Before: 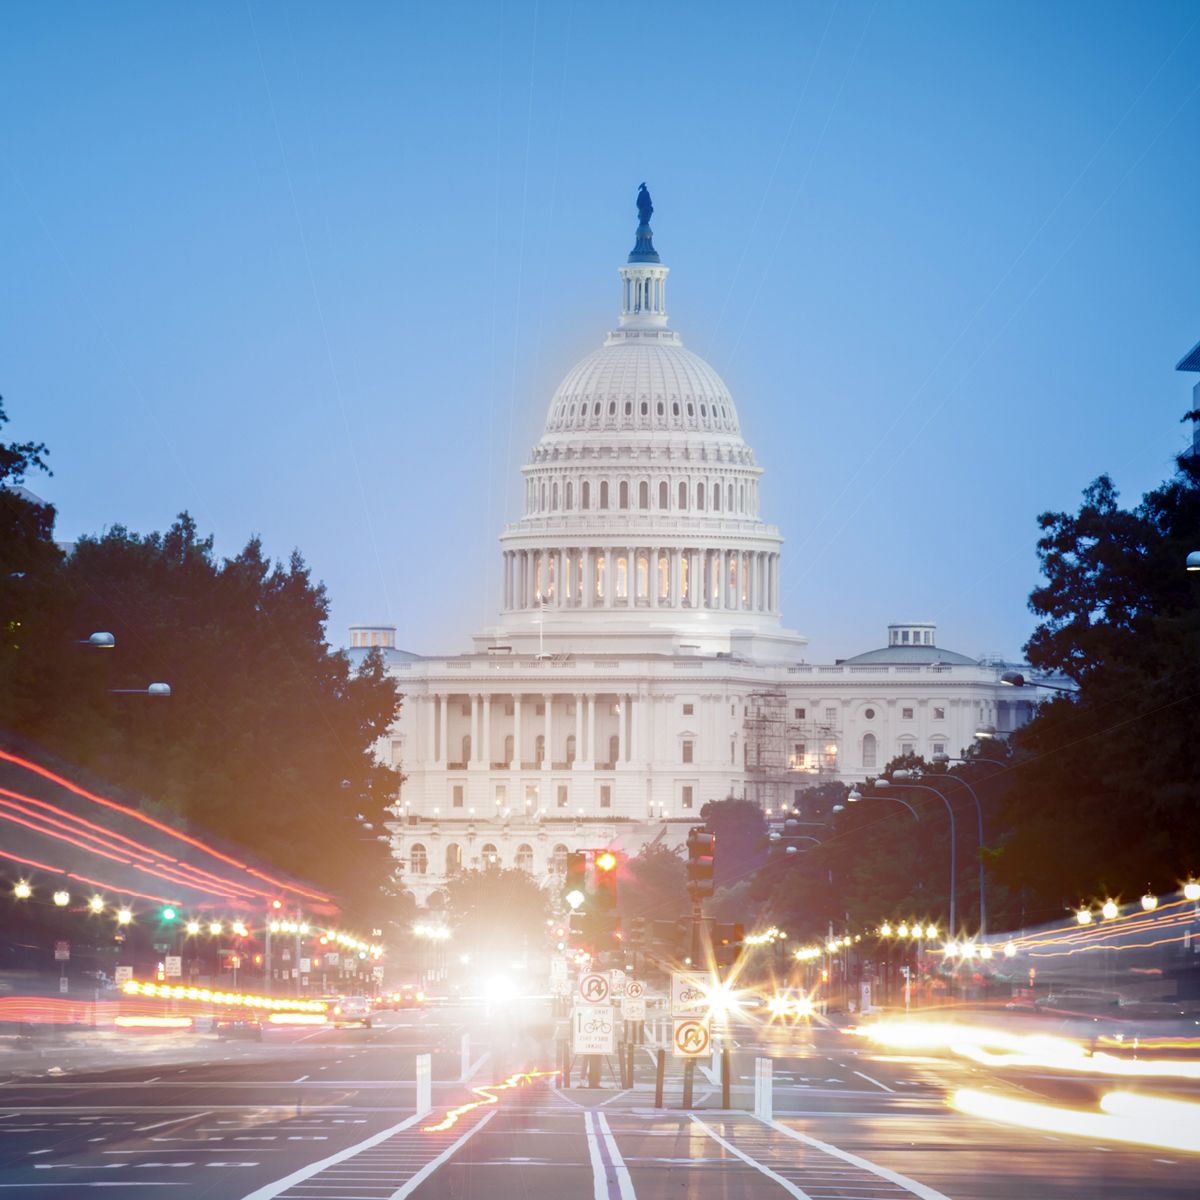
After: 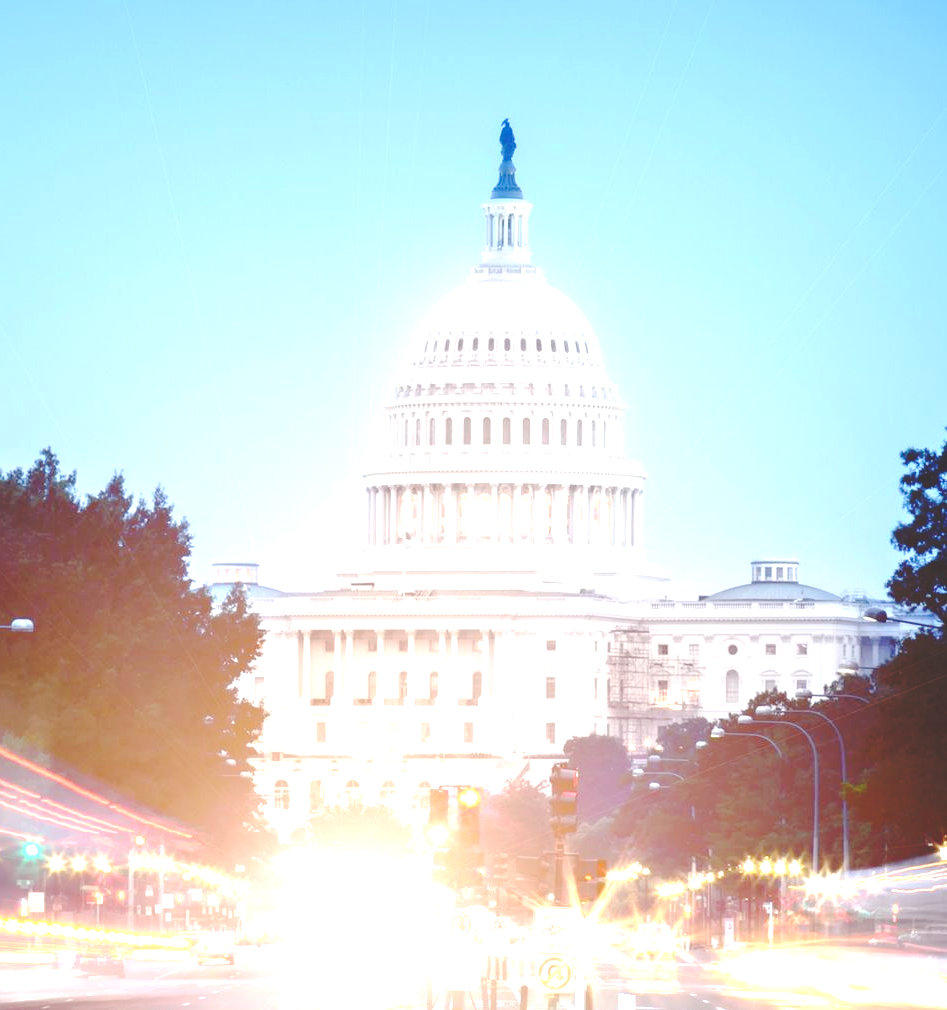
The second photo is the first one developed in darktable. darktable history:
crop: left 11.442%, top 5.385%, right 9.595%, bottom 10.439%
exposure: exposure 1.138 EV, compensate highlight preservation false
base curve: curves: ch0 [(0, 0.024) (0.055, 0.065) (0.121, 0.166) (0.236, 0.319) (0.693, 0.726) (1, 1)], preserve colors none
